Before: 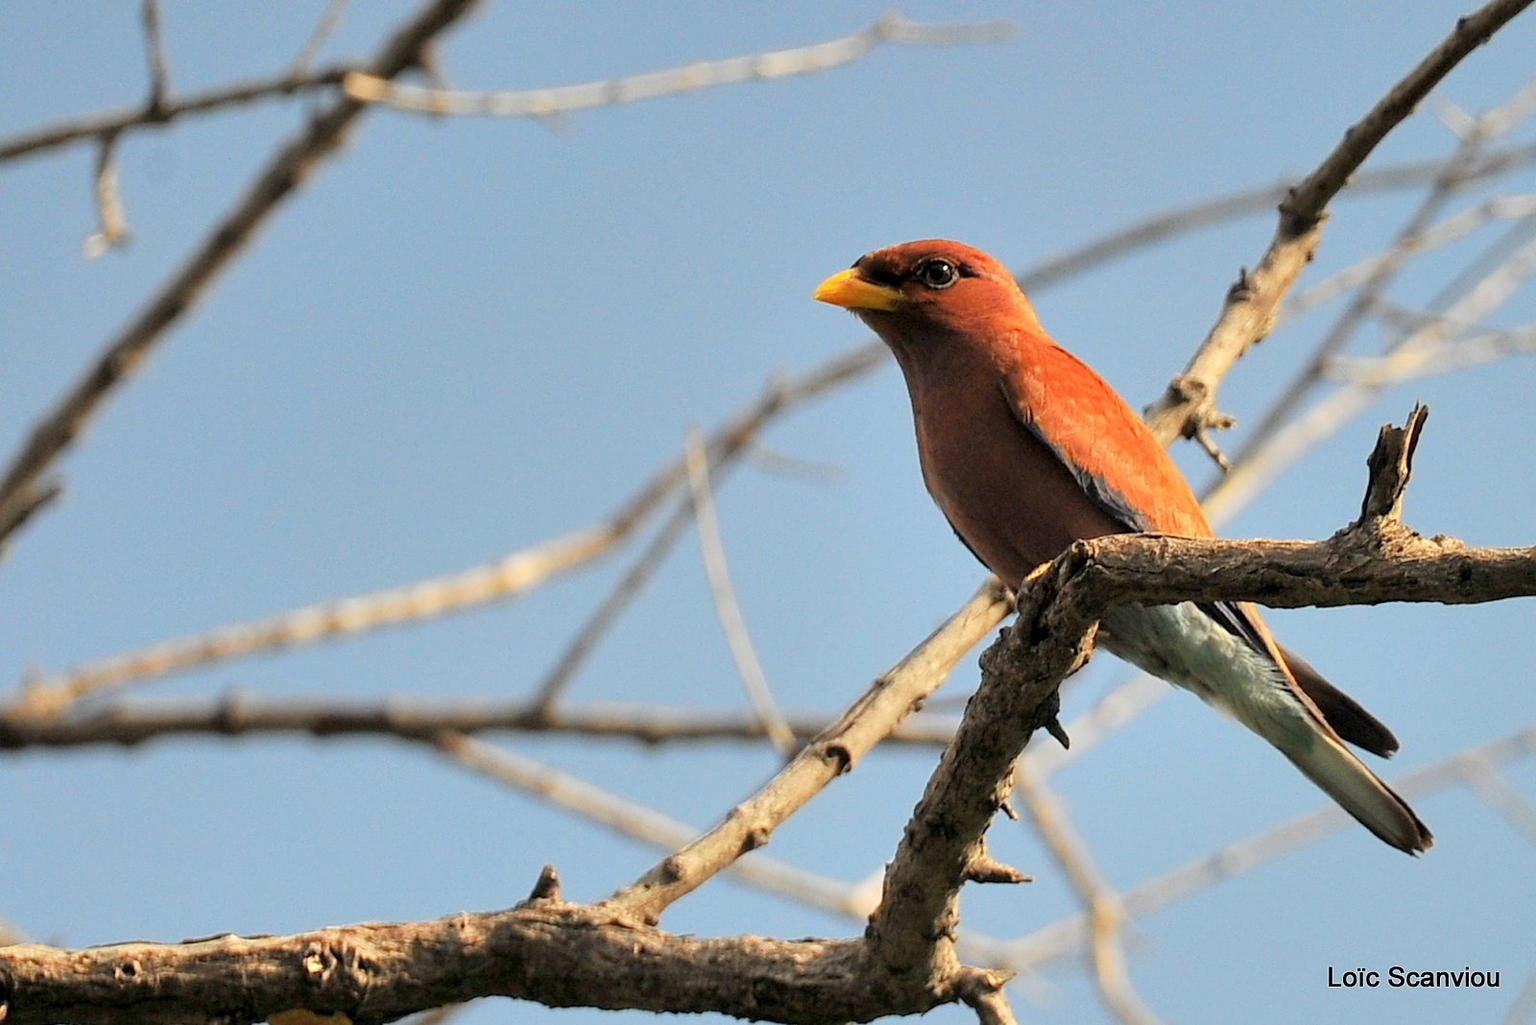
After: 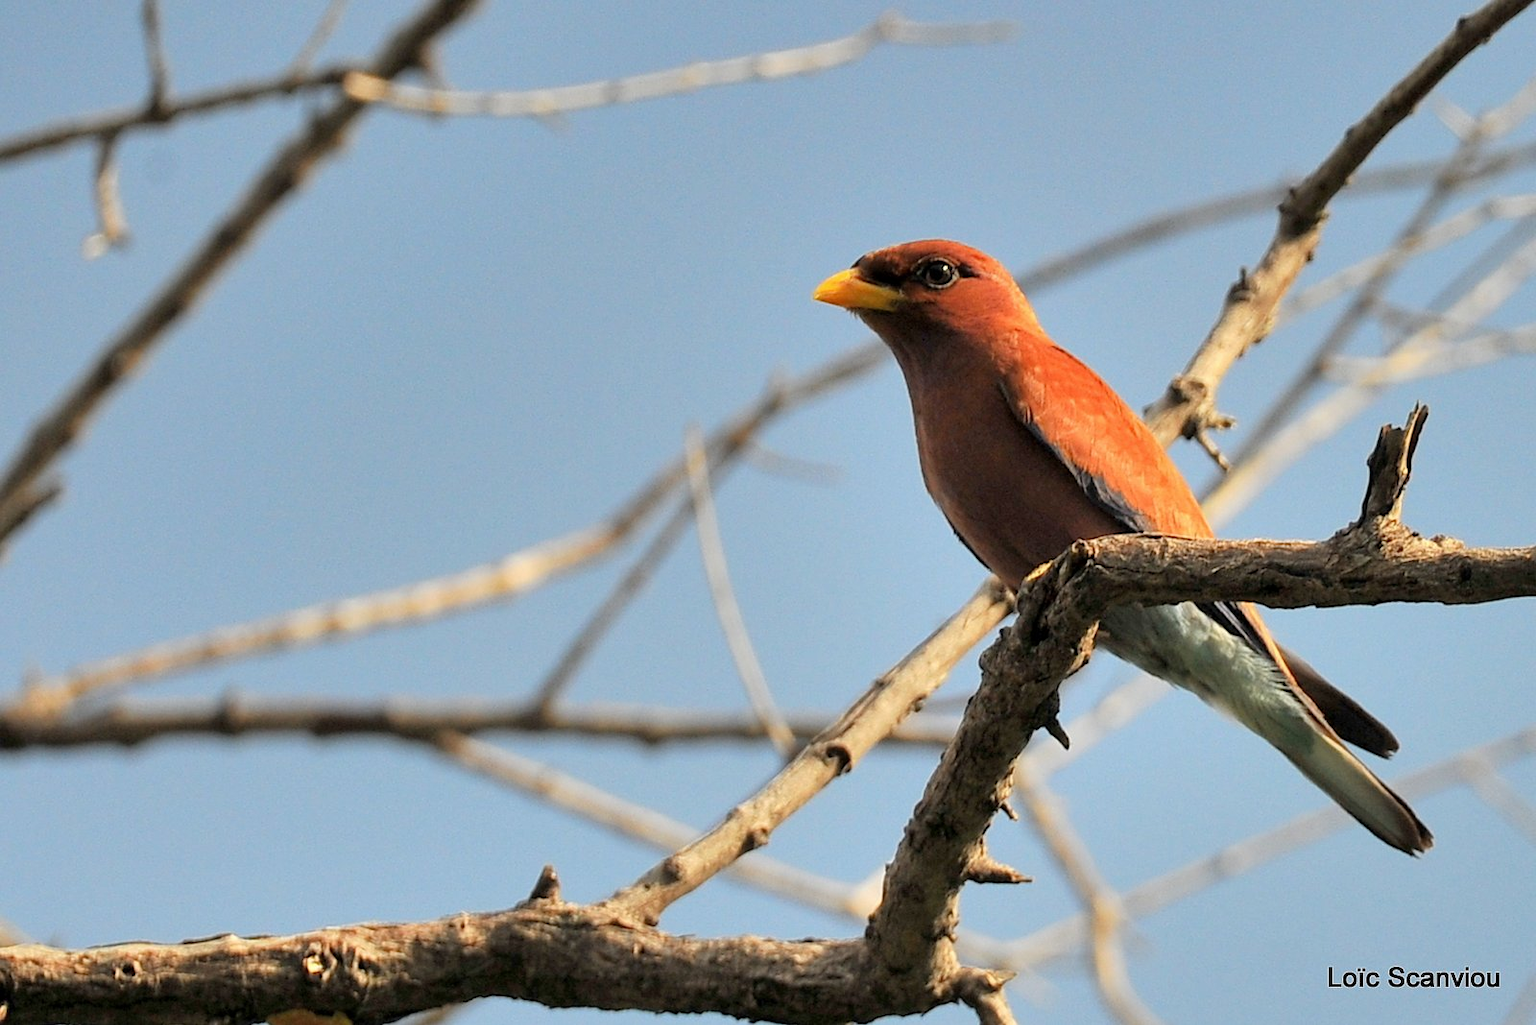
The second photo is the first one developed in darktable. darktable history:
shadows and highlights: radius 127.06, shadows 30.47, highlights -31.22, low approximation 0.01, soften with gaussian
